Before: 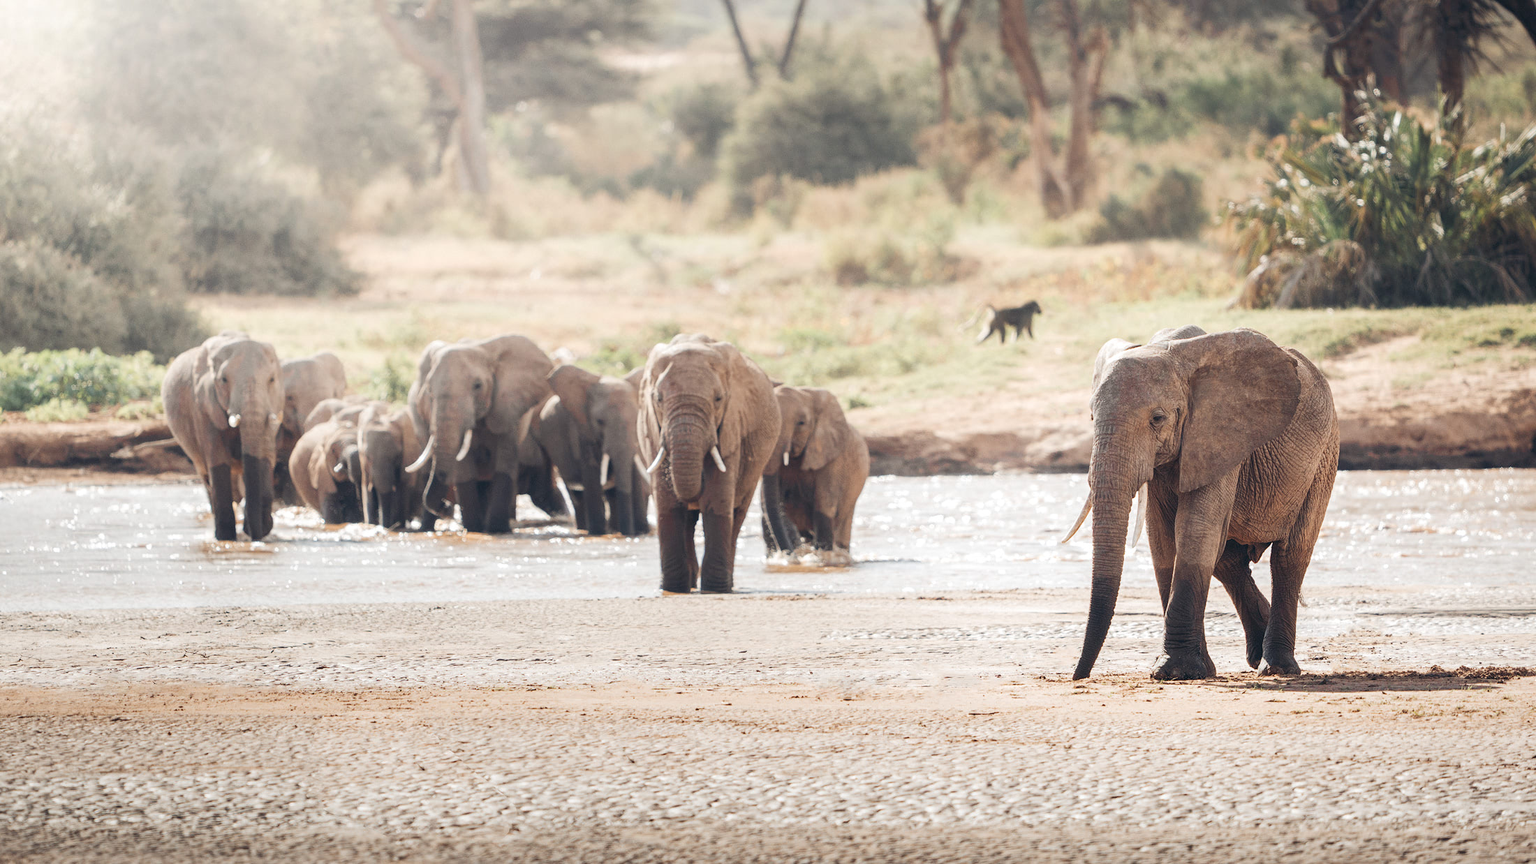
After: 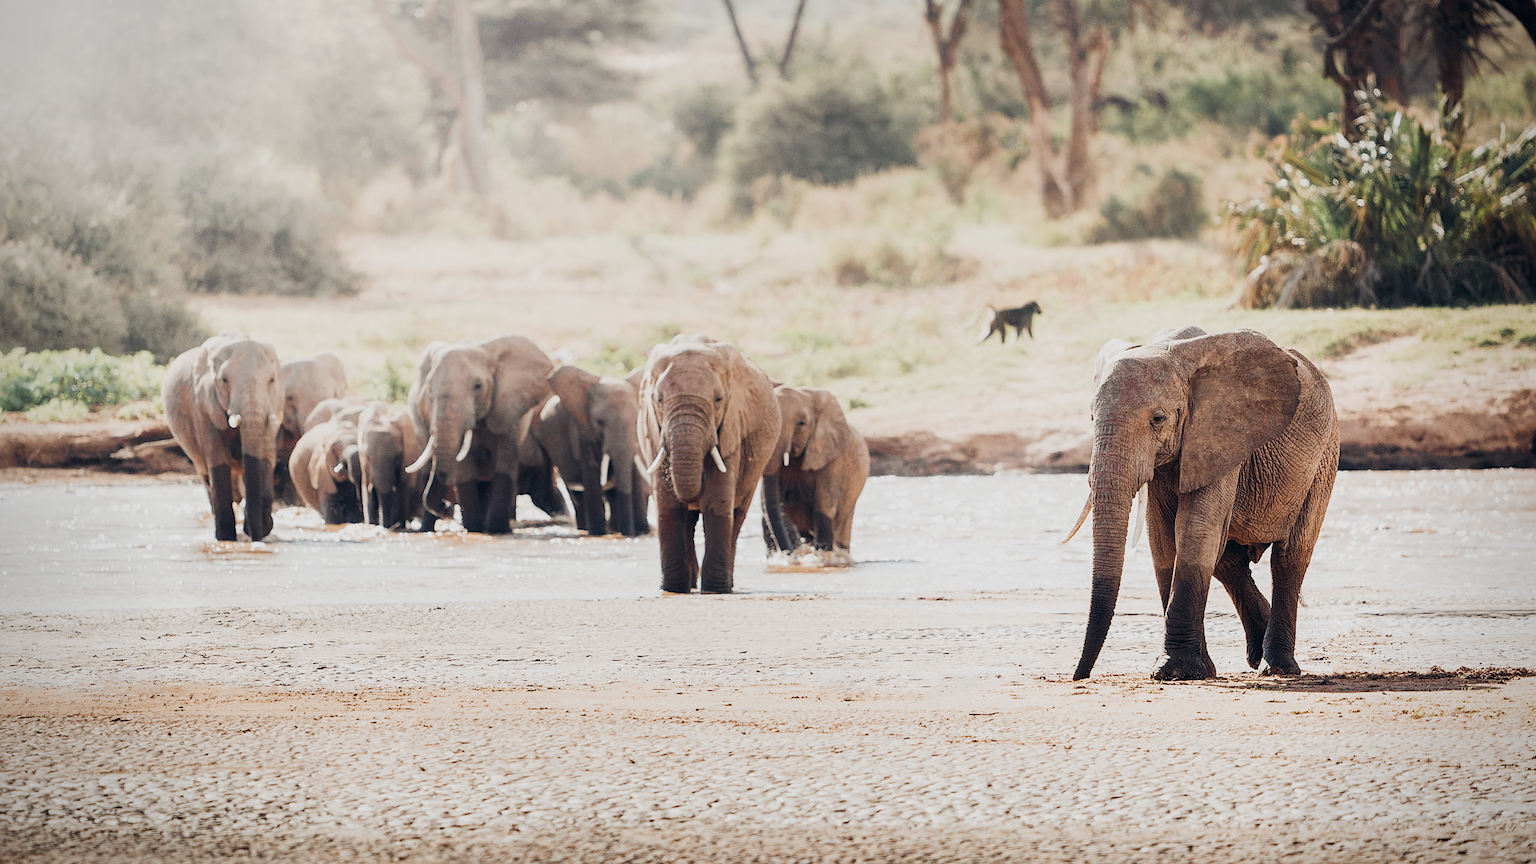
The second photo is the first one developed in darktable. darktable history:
sharpen: radius 0.969, amount 0.604
vignetting: saturation 0, unbound false
sigmoid: contrast 1.54, target black 0
